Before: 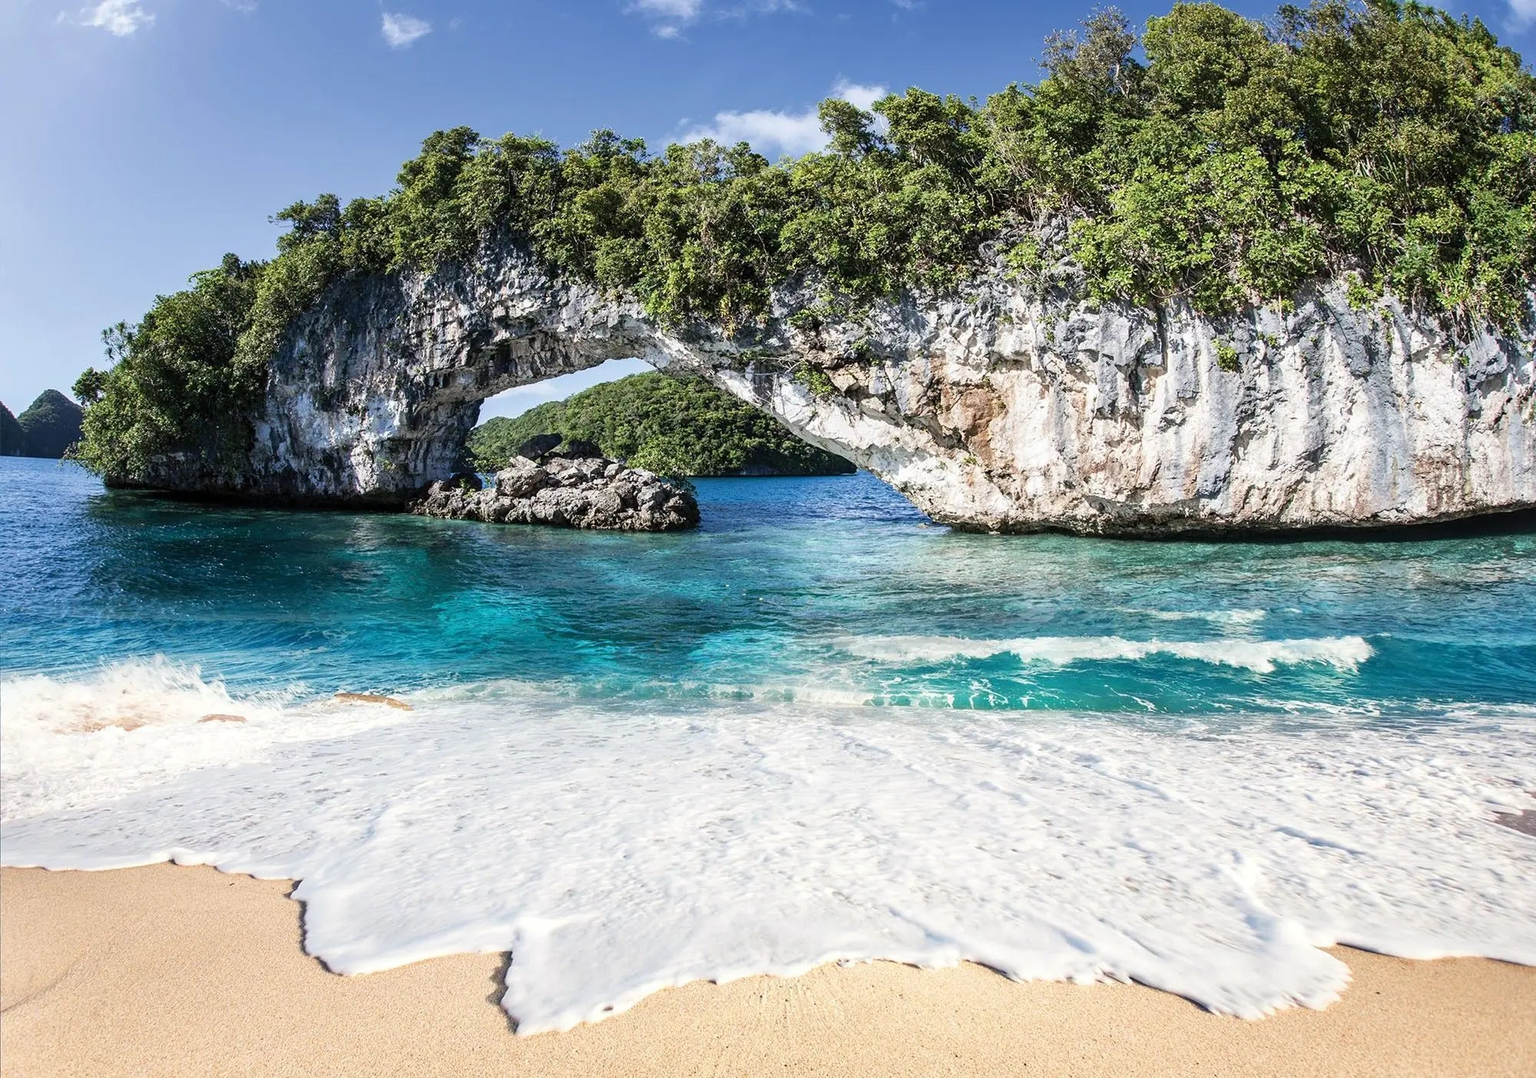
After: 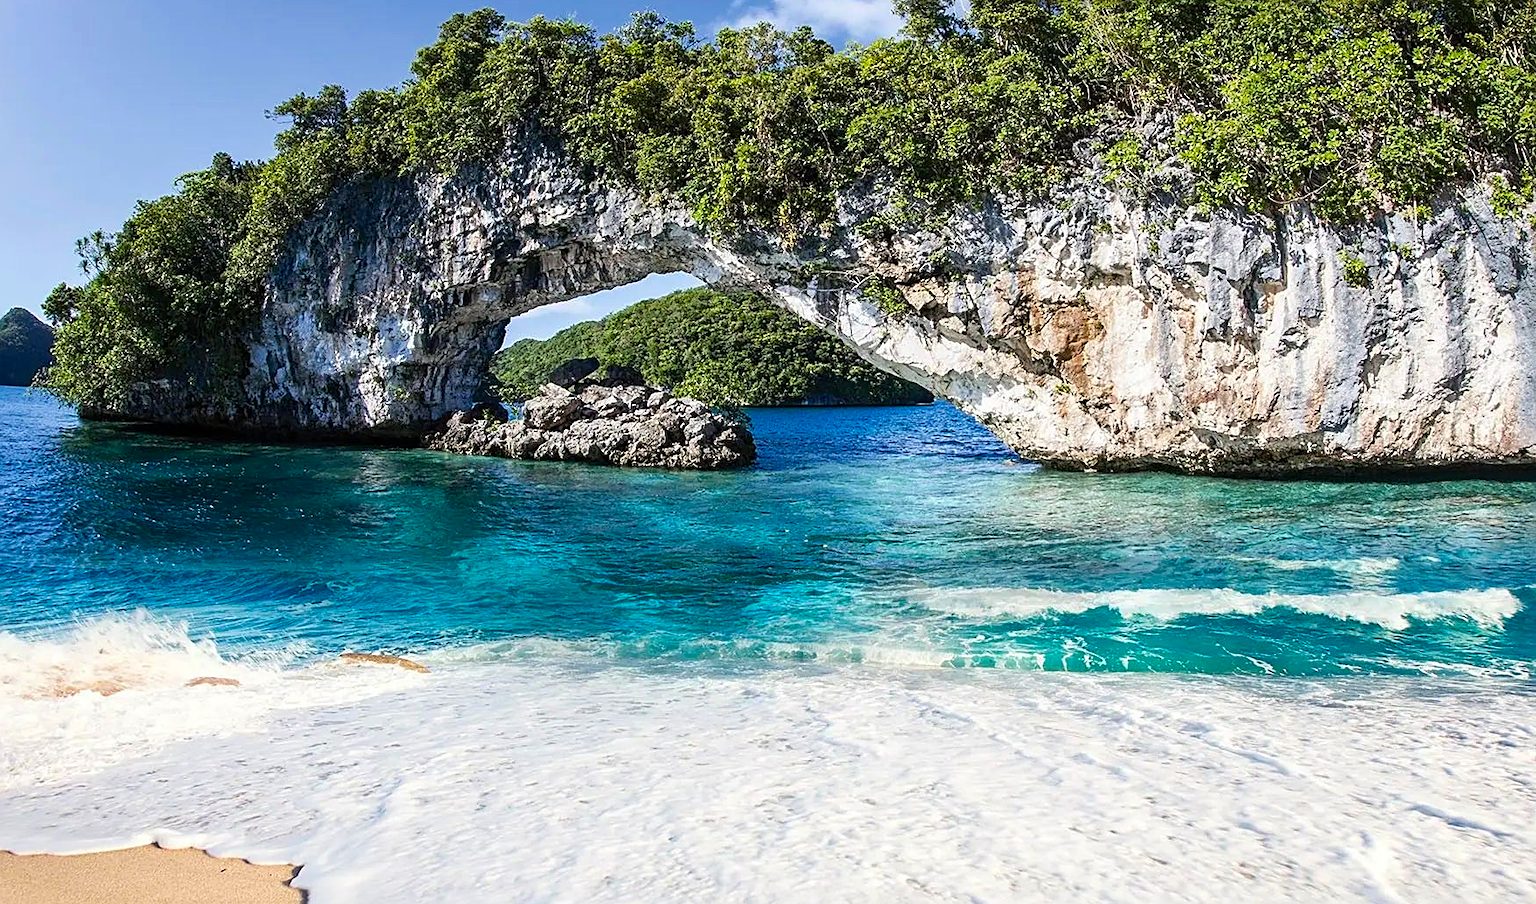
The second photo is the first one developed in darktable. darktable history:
crop and rotate: left 2.324%, top 11.048%, right 9.692%, bottom 15.135%
sharpen: on, module defaults
color balance rgb: linear chroma grading › global chroma 14.633%, perceptual saturation grading › global saturation 10.187%, global vibrance 16.742%, saturation formula JzAzBz (2021)
